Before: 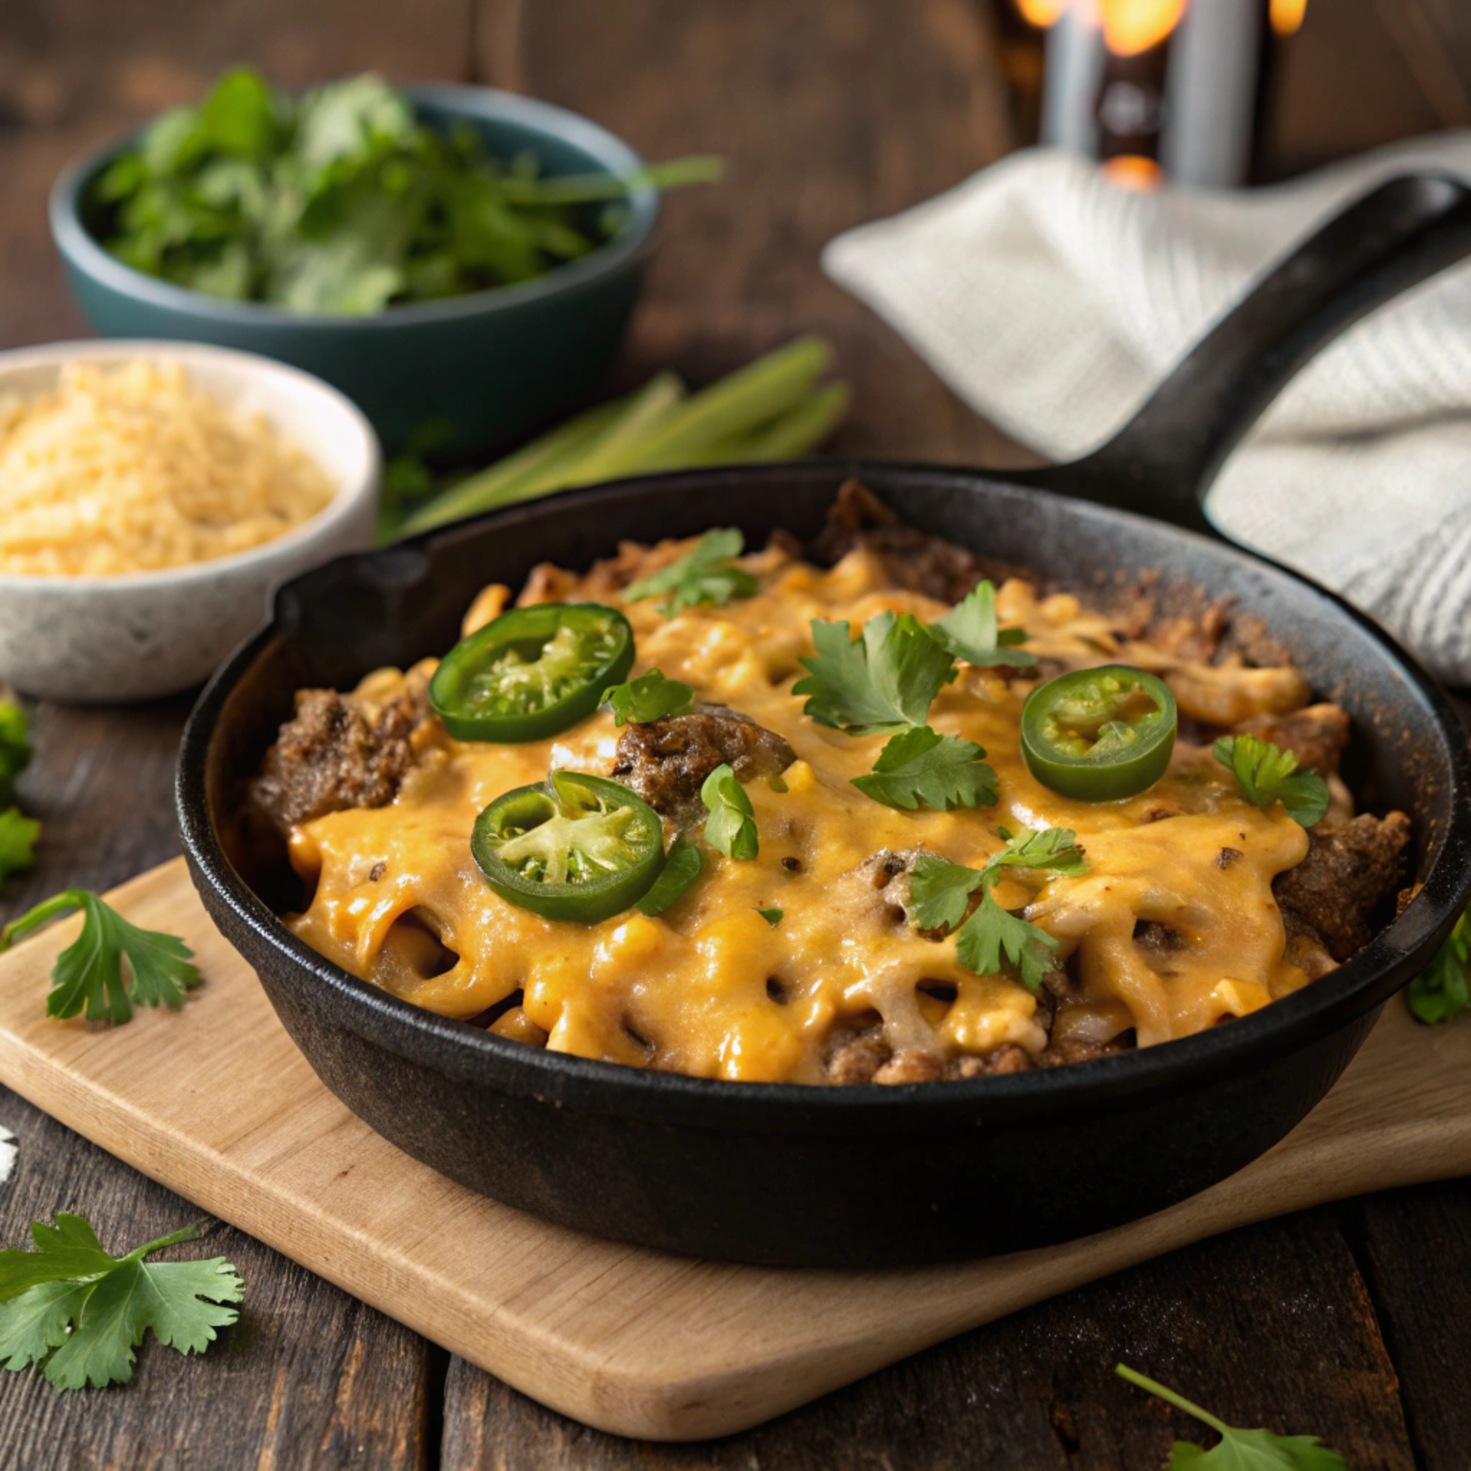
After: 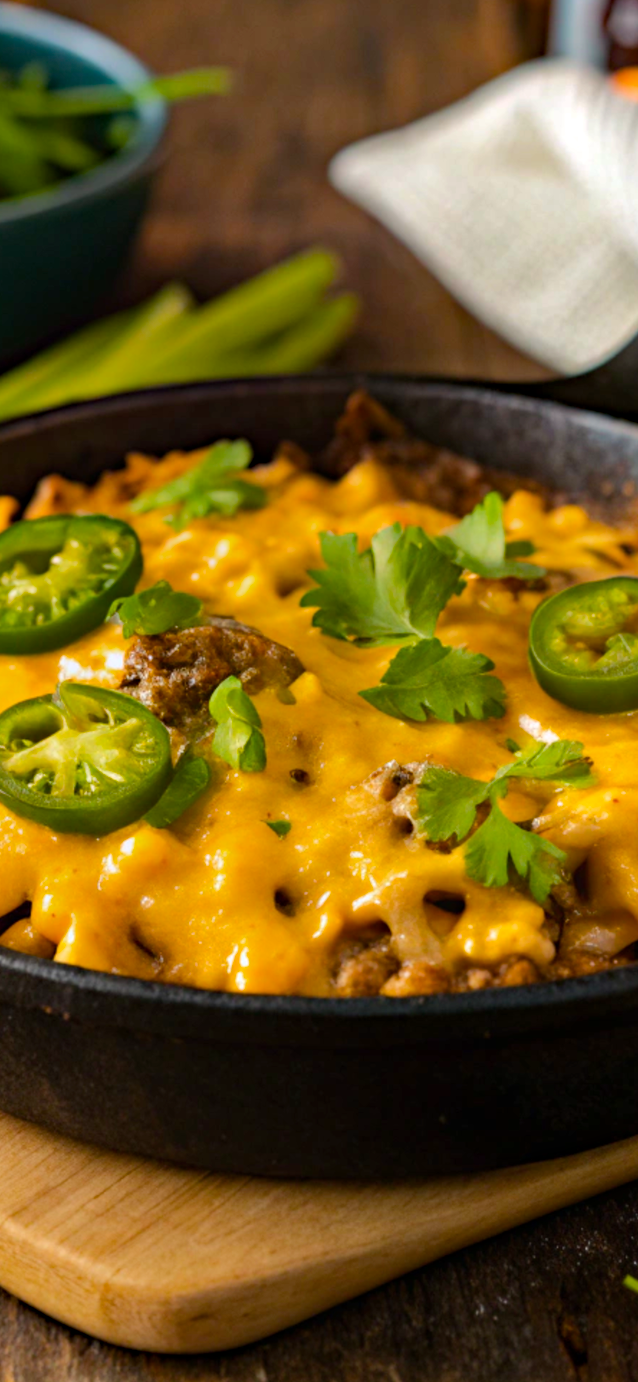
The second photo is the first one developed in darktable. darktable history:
haze removal: strength 0.29, distance 0.25, compatibility mode true, adaptive false
crop: left 33.452%, top 6.025%, right 23.155%
color balance rgb: perceptual saturation grading › global saturation 25%, perceptual brilliance grading › mid-tones 10%, perceptual brilliance grading › shadows 15%, global vibrance 20%
